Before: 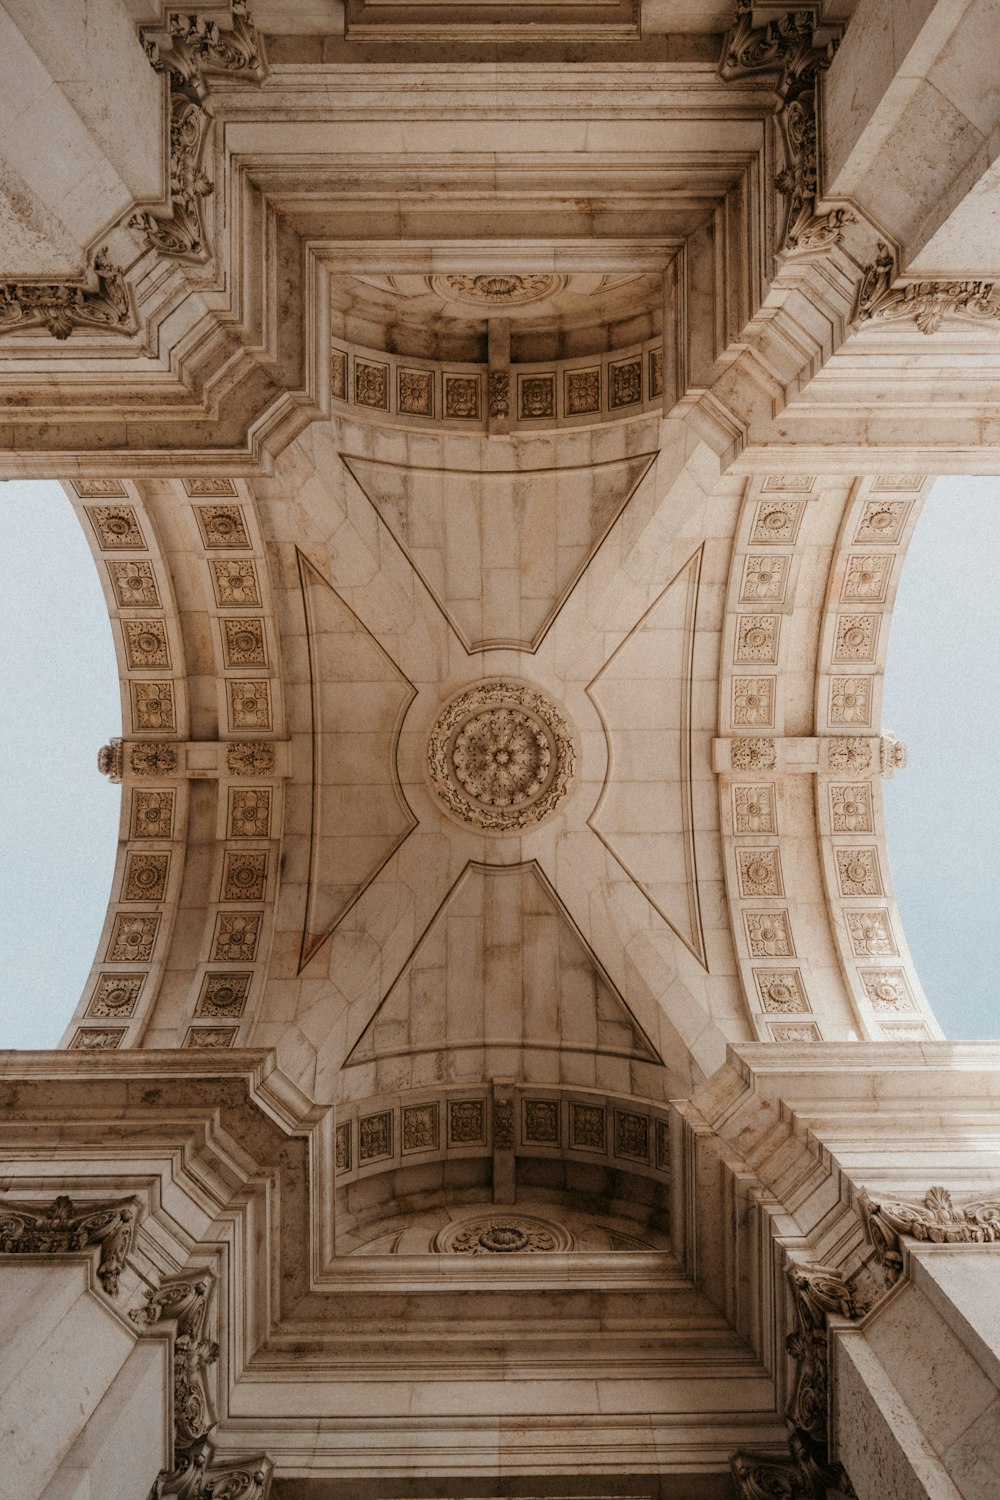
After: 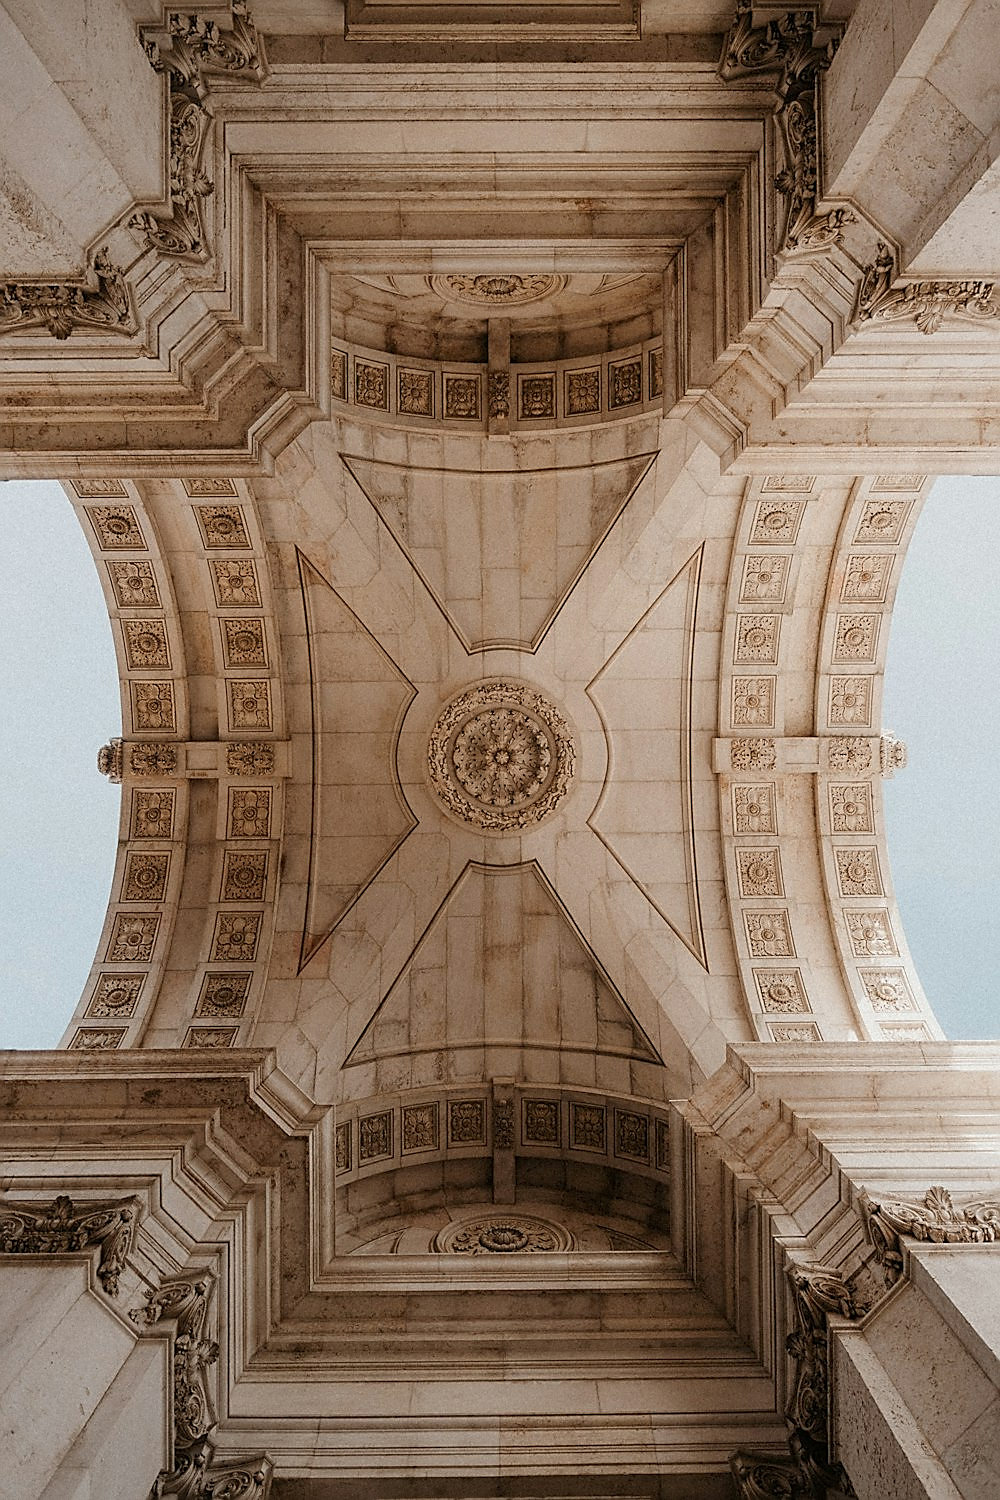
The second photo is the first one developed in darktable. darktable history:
sharpen: radius 1.384, amount 1.258, threshold 0.768
